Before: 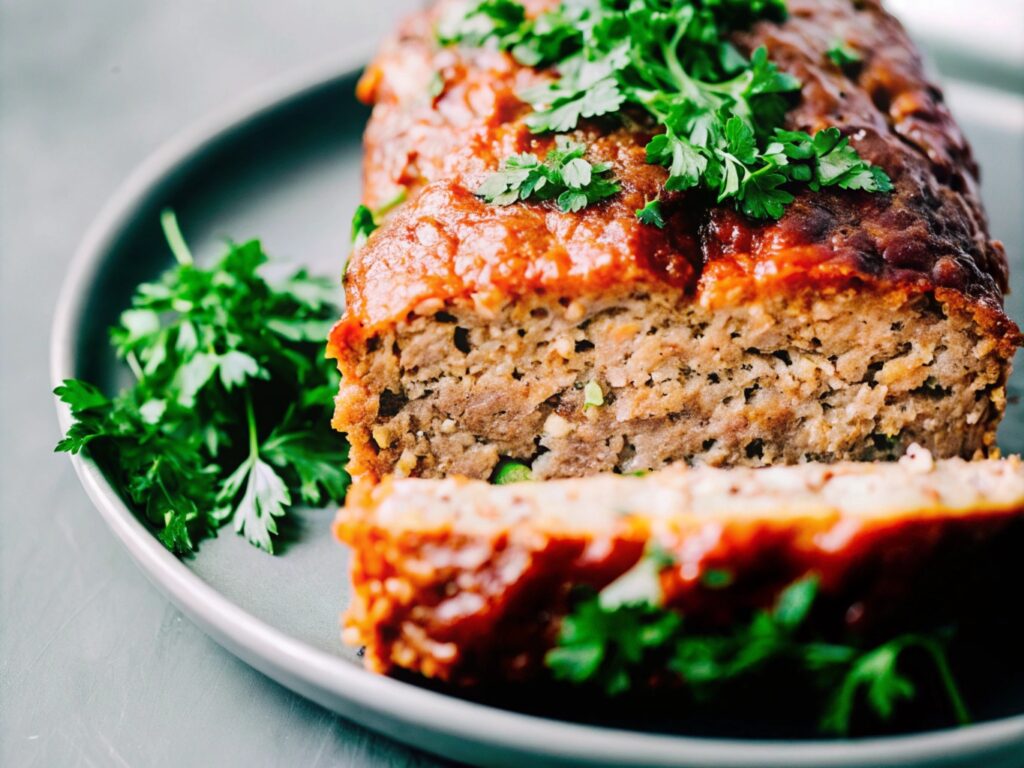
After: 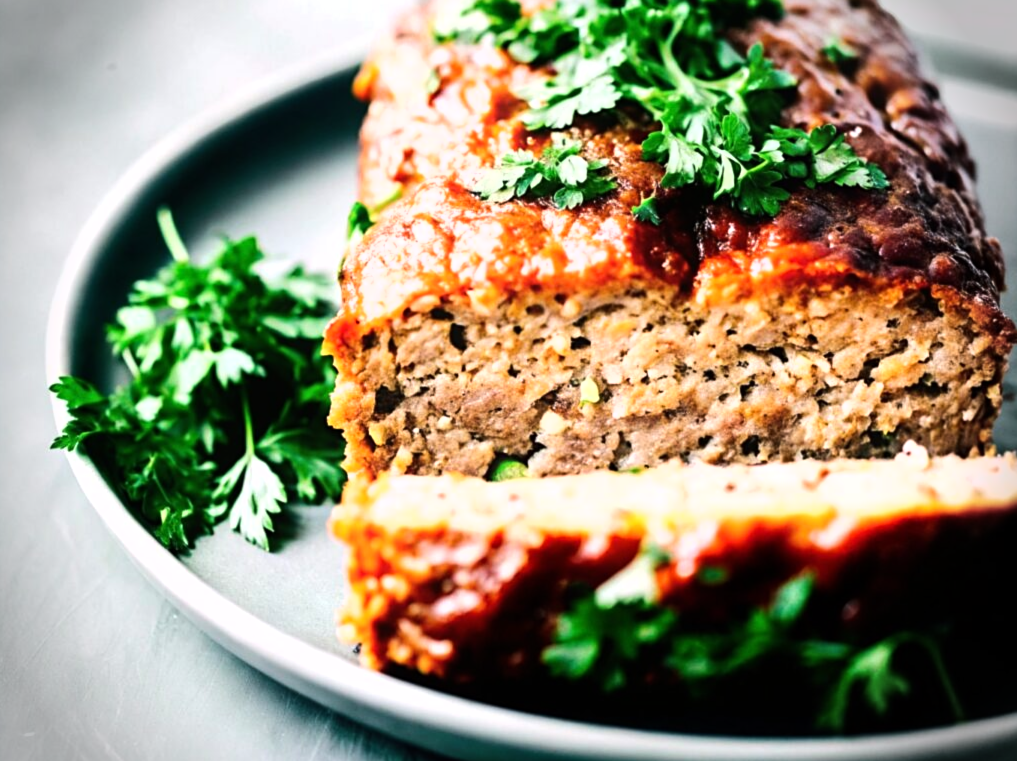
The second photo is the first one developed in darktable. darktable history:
sharpen: amount 0.2
crop: left 0.434%, top 0.485%, right 0.244%, bottom 0.386%
vignetting: fall-off start 88.03%, fall-off radius 24.9%
tone equalizer: -8 EV -0.75 EV, -7 EV -0.7 EV, -6 EV -0.6 EV, -5 EV -0.4 EV, -3 EV 0.4 EV, -2 EV 0.6 EV, -1 EV 0.7 EV, +0 EV 0.75 EV, edges refinement/feathering 500, mask exposure compensation -1.57 EV, preserve details no
lowpass: radius 0.5, unbound 0
